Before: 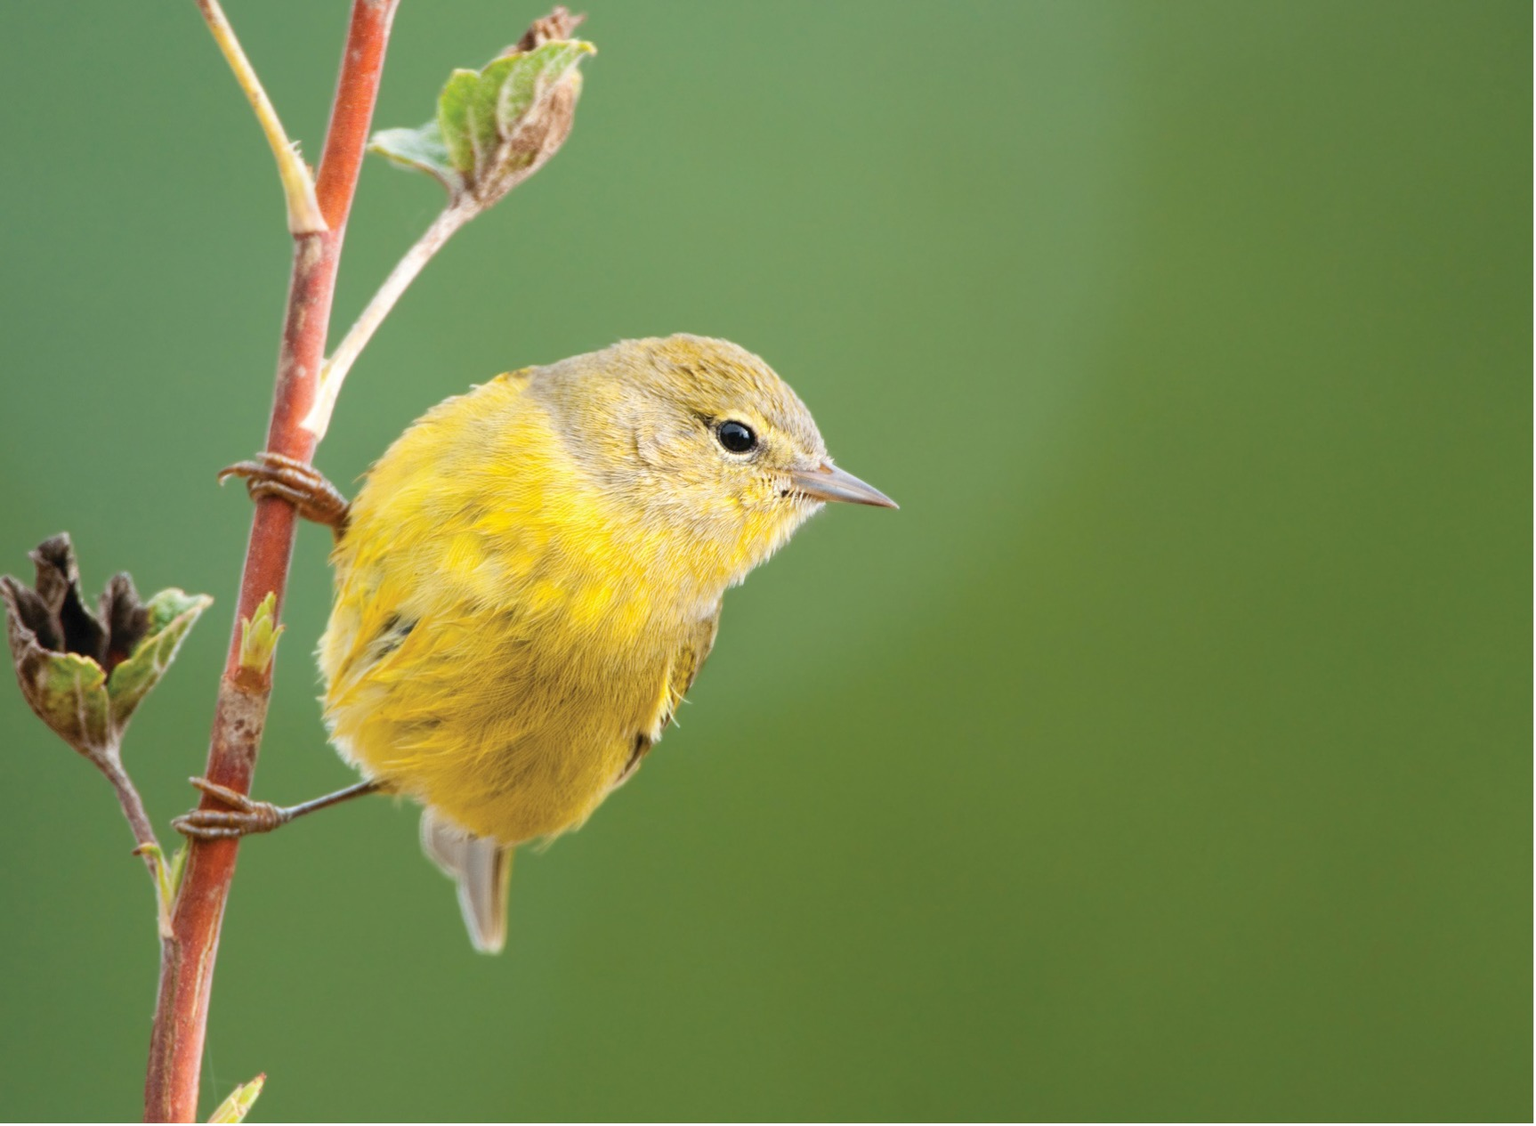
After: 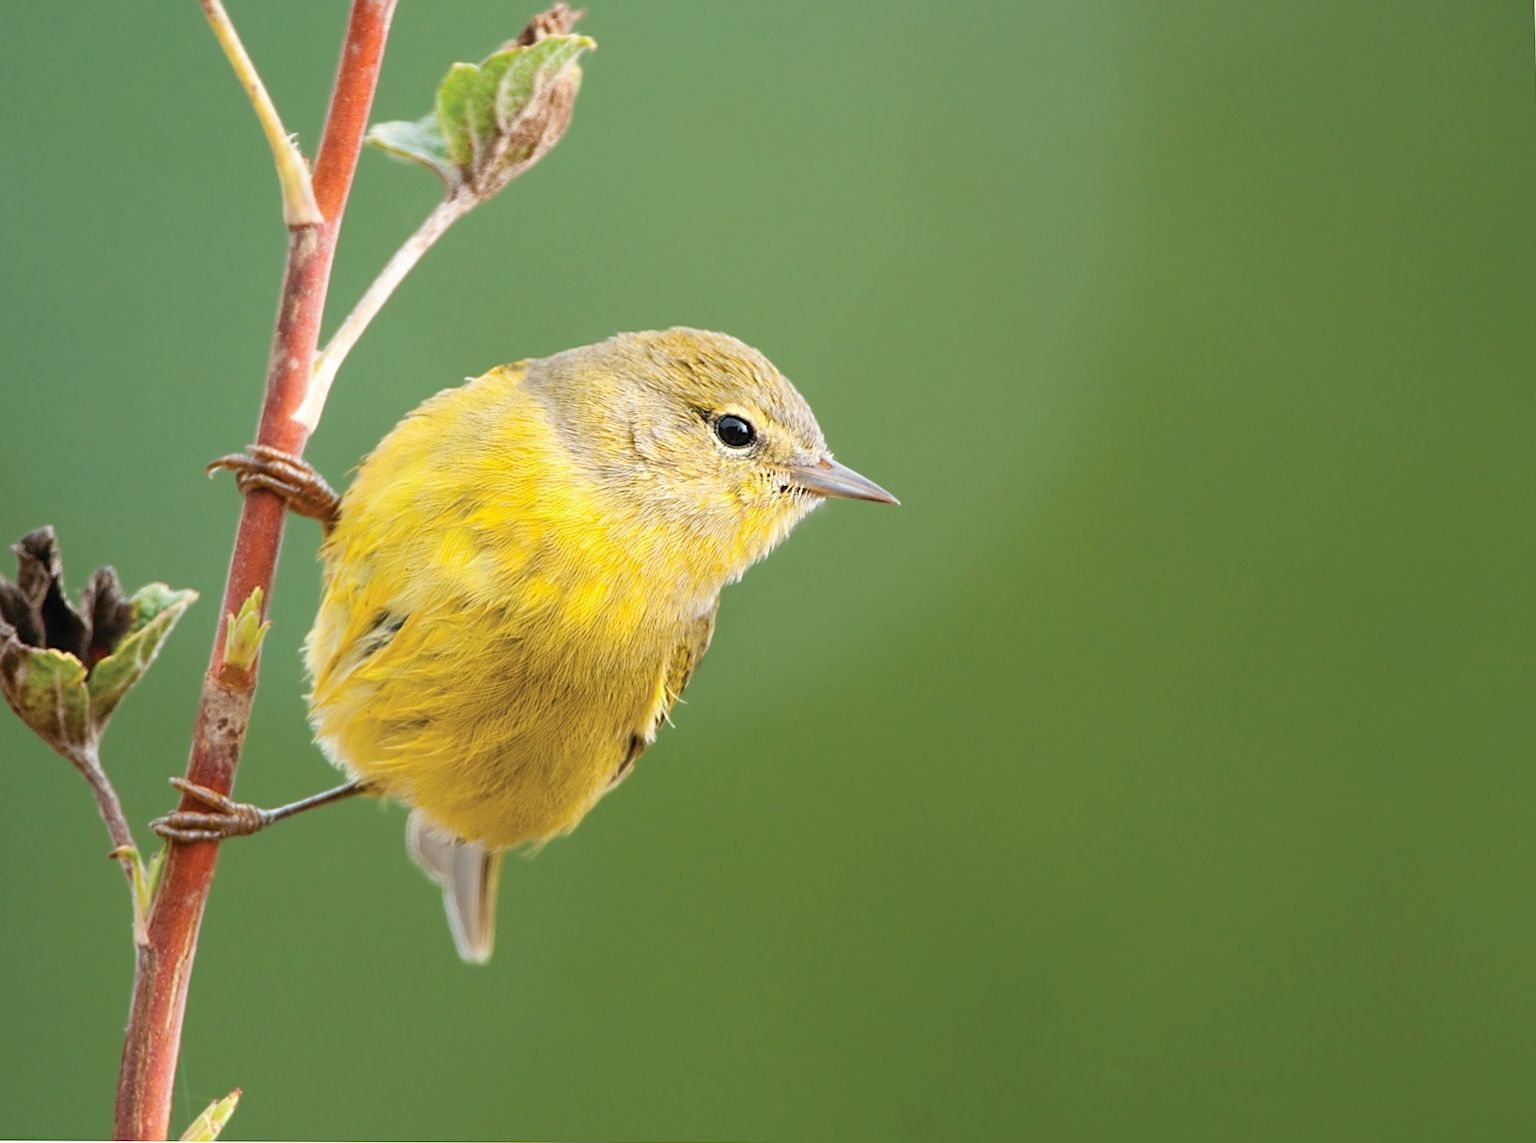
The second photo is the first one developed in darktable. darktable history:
rotate and perspective: rotation 0.226°, lens shift (vertical) -0.042, crop left 0.023, crop right 0.982, crop top 0.006, crop bottom 0.994
sharpen: amount 0.6
